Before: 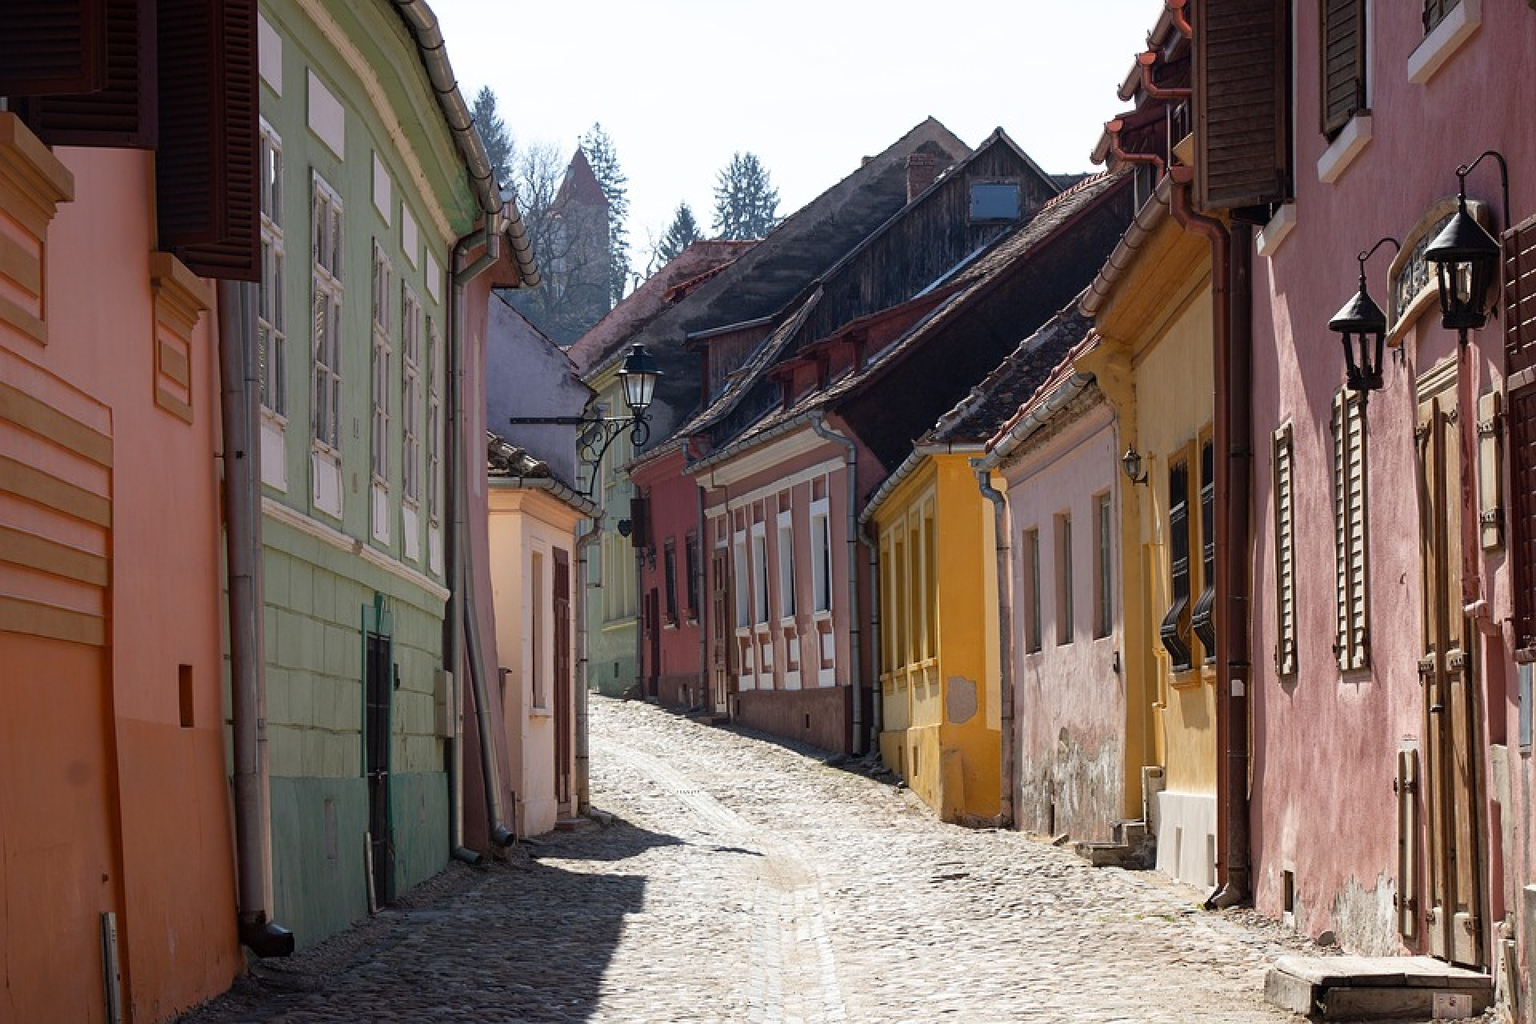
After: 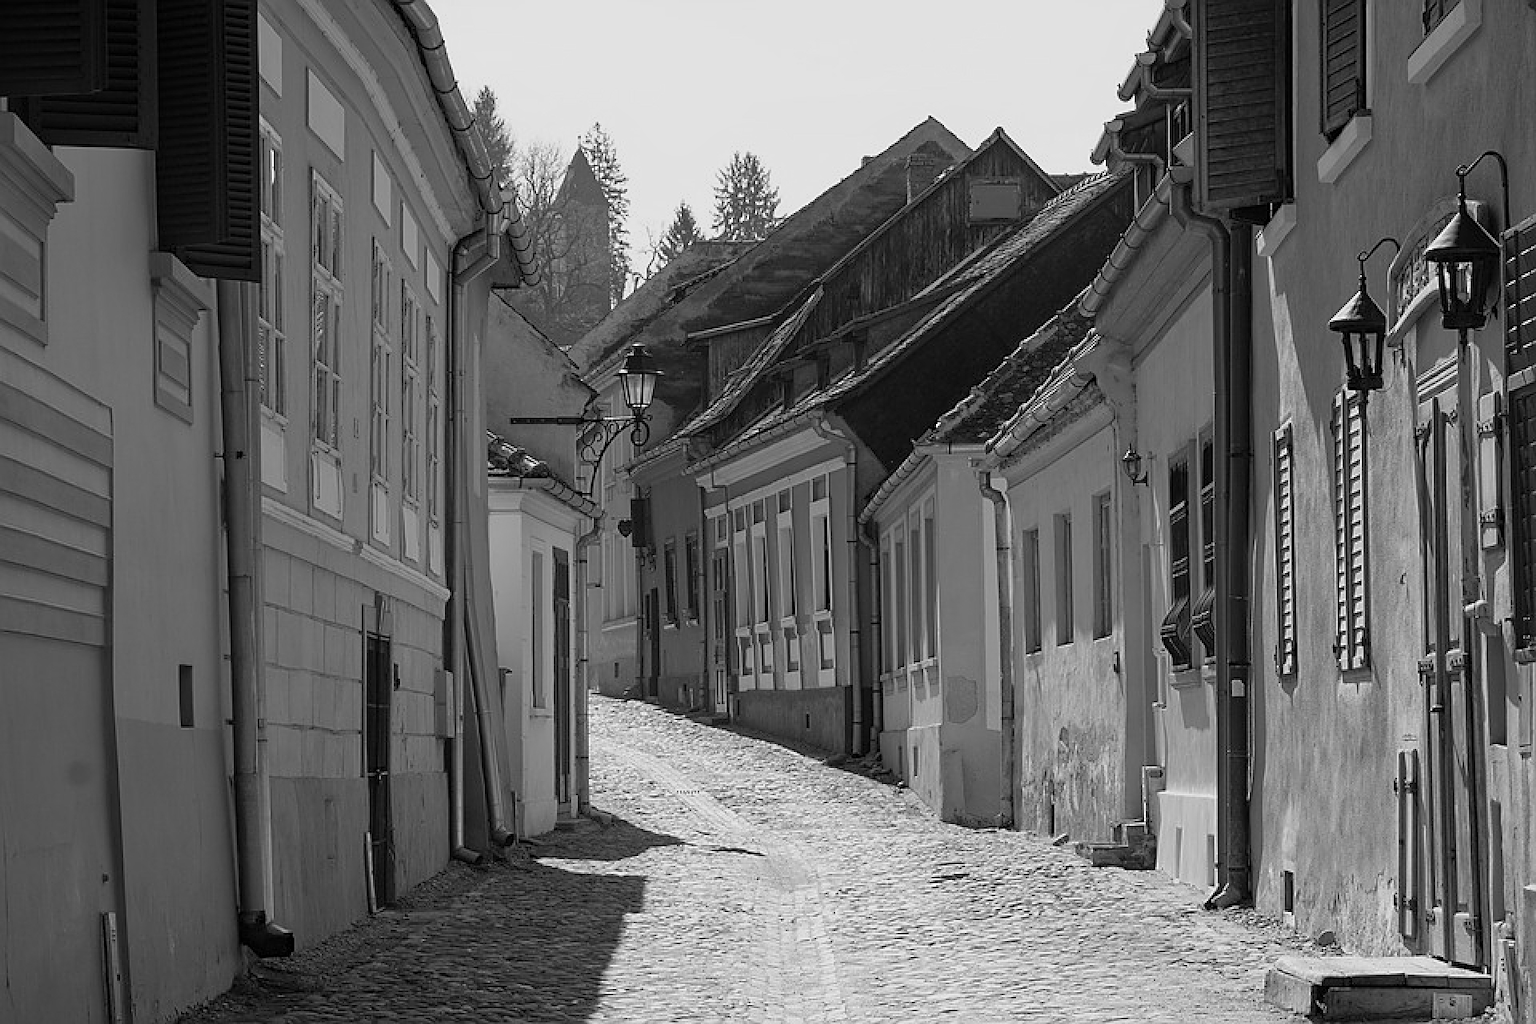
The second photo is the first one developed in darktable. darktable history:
tone equalizer: -8 EV 0.25 EV, -7 EV 0.417 EV, -6 EV 0.417 EV, -5 EV 0.25 EV, -3 EV -0.25 EV, -2 EV -0.417 EV, -1 EV -0.417 EV, +0 EV -0.25 EV, edges refinement/feathering 500, mask exposure compensation -1.57 EV, preserve details guided filter
monochrome: on, module defaults
sharpen: amount 0.478
